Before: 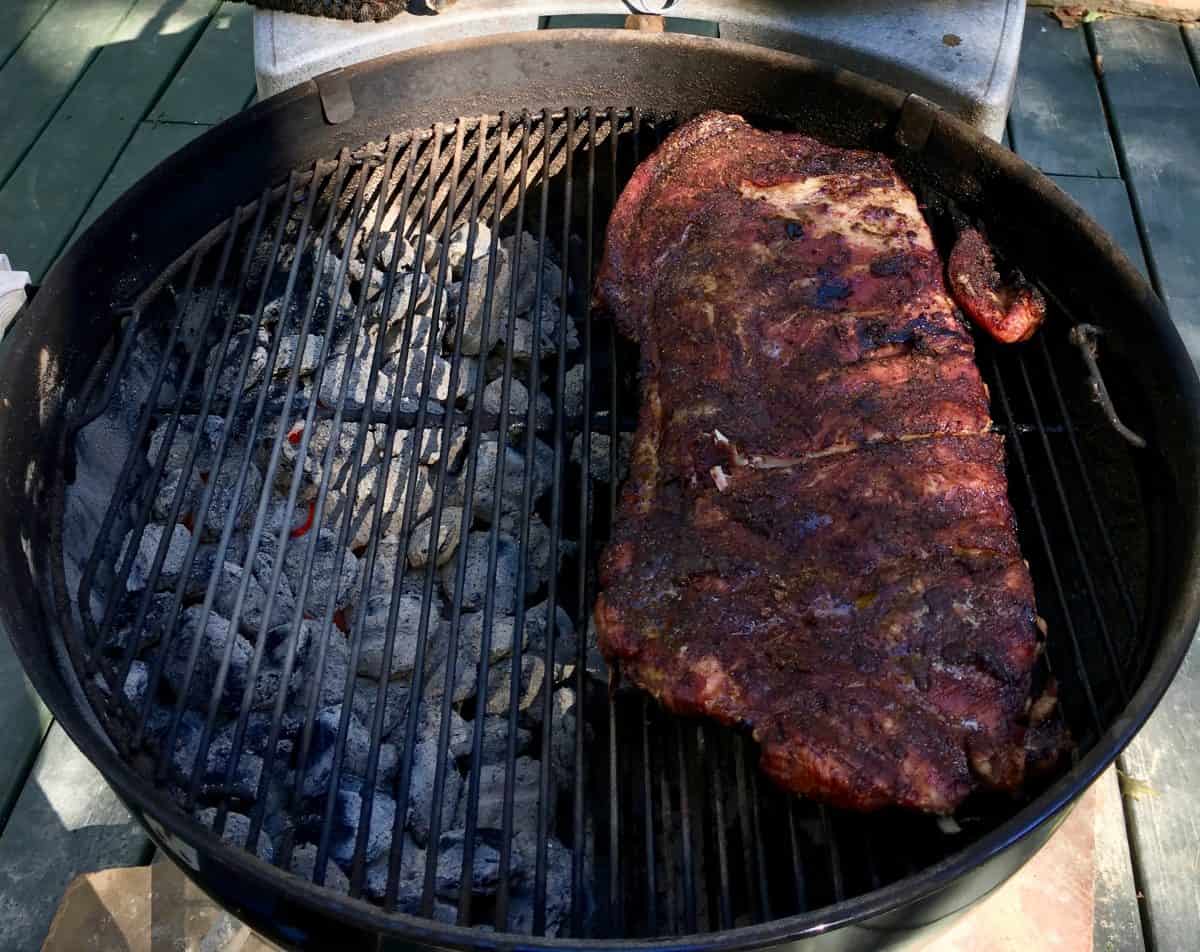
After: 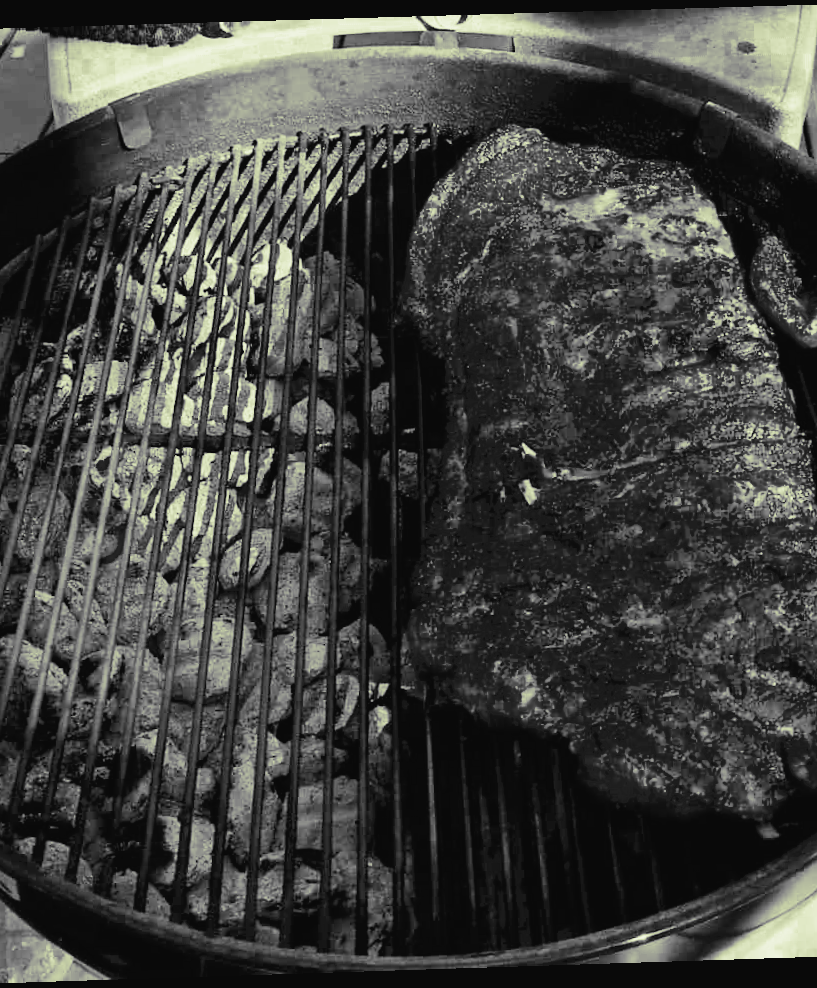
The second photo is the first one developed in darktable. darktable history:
color balance rgb: shadows lift › chroma 1%, shadows lift › hue 113°, highlights gain › chroma 0.2%, highlights gain › hue 333°, perceptual saturation grading › global saturation 20%, perceptual saturation grading › highlights -50%, perceptual saturation grading › shadows 25%, contrast -10%
crop: left 16.899%, right 16.556%
color zones: curves: ch0 [(0.002, 0.589) (0.107, 0.484) (0.146, 0.249) (0.217, 0.352) (0.309, 0.525) (0.39, 0.404) (0.455, 0.169) (0.597, 0.055) (0.724, 0.212) (0.775, 0.691) (0.869, 0.571) (1, 0.587)]; ch1 [(0, 0) (0.143, 0) (0.286, 0) (0.429, 0) (0.571, 0) (0.714, 0) (0.857, 0)]
rotate and perspective: rotation -1.77°, lens shift (horizontal) 0.004, automatic cropping off
split-toning: shadows › hue 290.82°, shadows › saturation 0.34, highlights › saturation 0.38, balance 0, compress 50%
color balance: lift [1, 1.011, 0.999, 0.989], gamma [1.109, 1.045, 1.039, 0.955], gain [0.917, 0.936, 0.952, 1.064], contrast 2.32%, contrast fulcrum 19%, output saturation 101%
tone curve: curves: ch0 [(0, 0) (0.11, 0.081) (0.256, 0.259) (0.398, 0.475) (0.498, 0.611) (0.65, 0.757) (0.835, 0.883) (1, 0.961)]; ch1 [(0, 0) (0.346, 0.307) (0.408, 0.369) (0.453, 0.457) (0.482, 0.479) (0.502, 0.498) (0.521, 0.51) (0.553, 0.554) (0.618, 0.65) (0.693, 0.727) (1, 1)]; ch2 [(0, 0) (0.366, 0.337) (0.434, 0.46) (0.485, 0.494) (0.5, 0.494) (0.511, 0.508) (0.537, 0.55) (0.579, 0.599) (0.621, 0.693) (1, 1)], color space Lab, independent channels, preserve colors none
